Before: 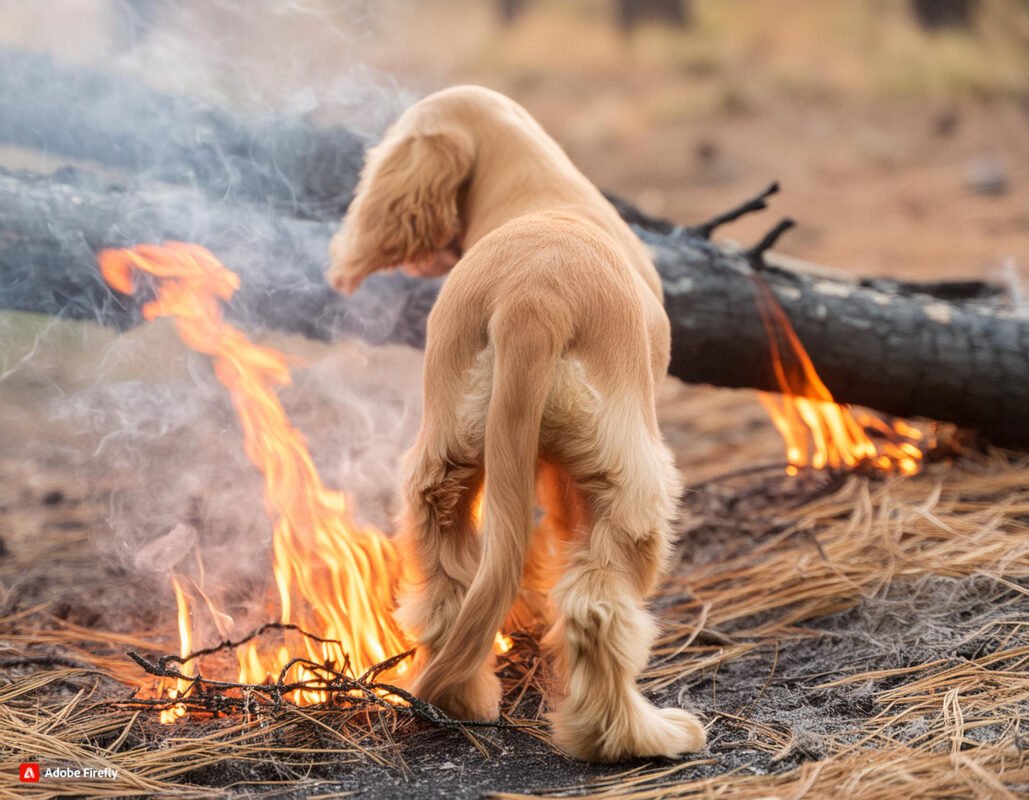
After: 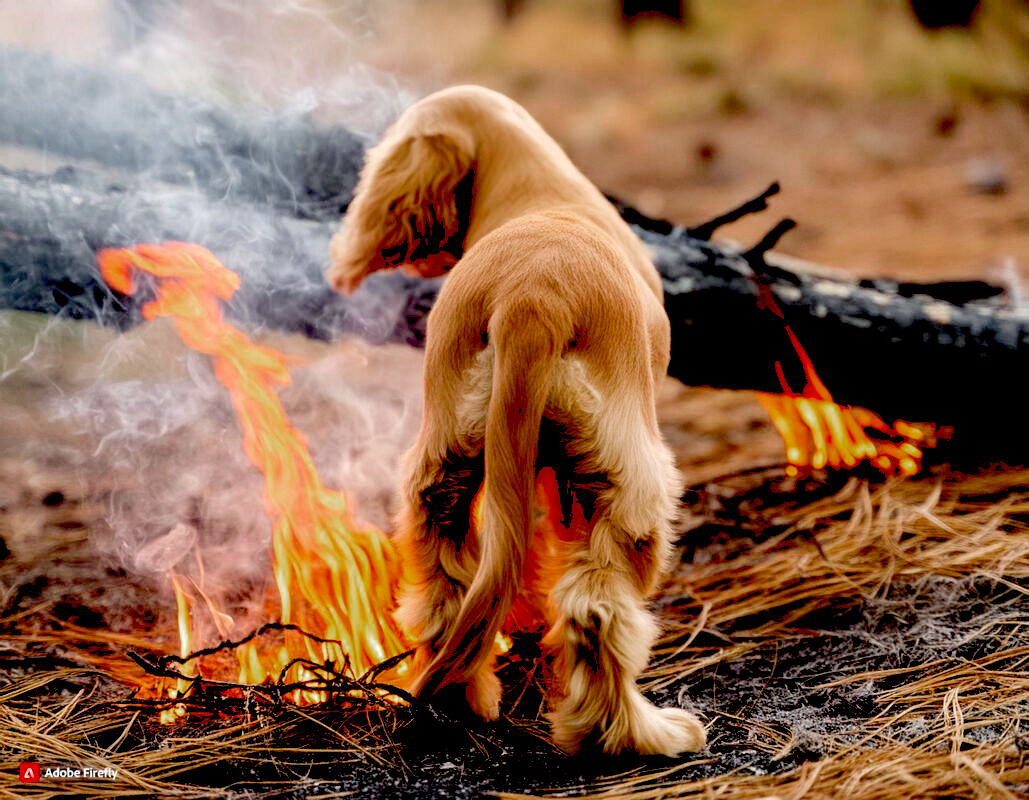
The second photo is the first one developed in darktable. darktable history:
color zones: curves: ch0 [(0, 0.48) (0.209, 0.398) (0.305, 0.332) (0.429, 0.493) (0.571, 0.5) (0.714, 0.5) (0.857, 0.5) (1, 0.48)]; ch1 [(0, 0.633) (0.143, 0.586) (0.286, 0.489) (0.429, 0.448) (0.571, 0.31) (0.714, 0.335) (0.857, 0.492) (1, 0.633)]; ch2 [(0, 0.448) (0.143, 0.498) (0.286, 0.5) (0.429, 0.5) (0.571, 0.5) (0.714, 0.5) (0.857, 0.5) (1, 0.448)]
exposure: black level correction 0.099, exposure -0.093 EV, compensate highlight preservation false
levels: mode automatic
tone curve: curves: ch0 [(0, 0) (0.003, 0.002) (0.011, 0.009) (0.025, 0.021) (0.044, 0.037) (0.069, 0.058) (0.1, 0.083) (0.136, 0.122) (0.177, 0.165) (0.224, 0.216) (0.277, 0.277) (0.335, 0.344) (0.399, 0.418) (0.468, 0.499) (0.543, 0.586) (0.623, 0.679) (0.709, 0.779) (0.801, 0.877) (0.898, 0.977) (1, 1)], color space Lab, independent channels, preserve colors none
